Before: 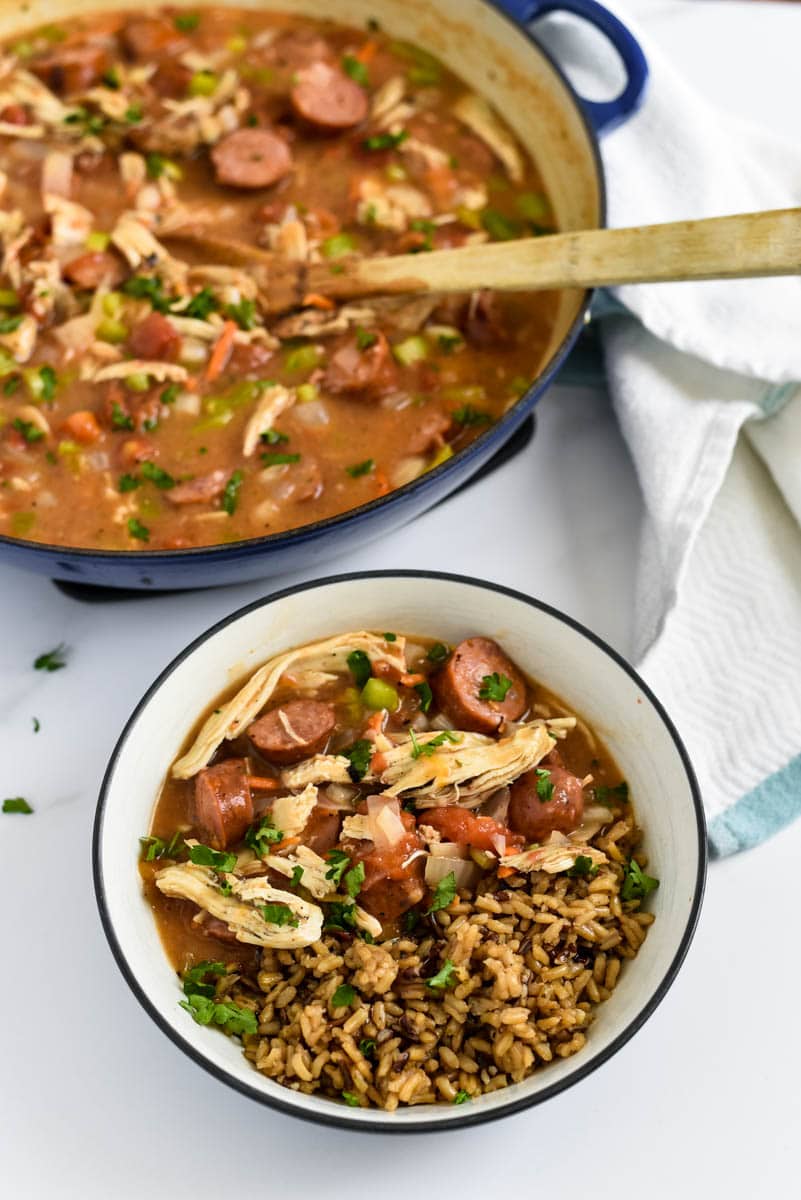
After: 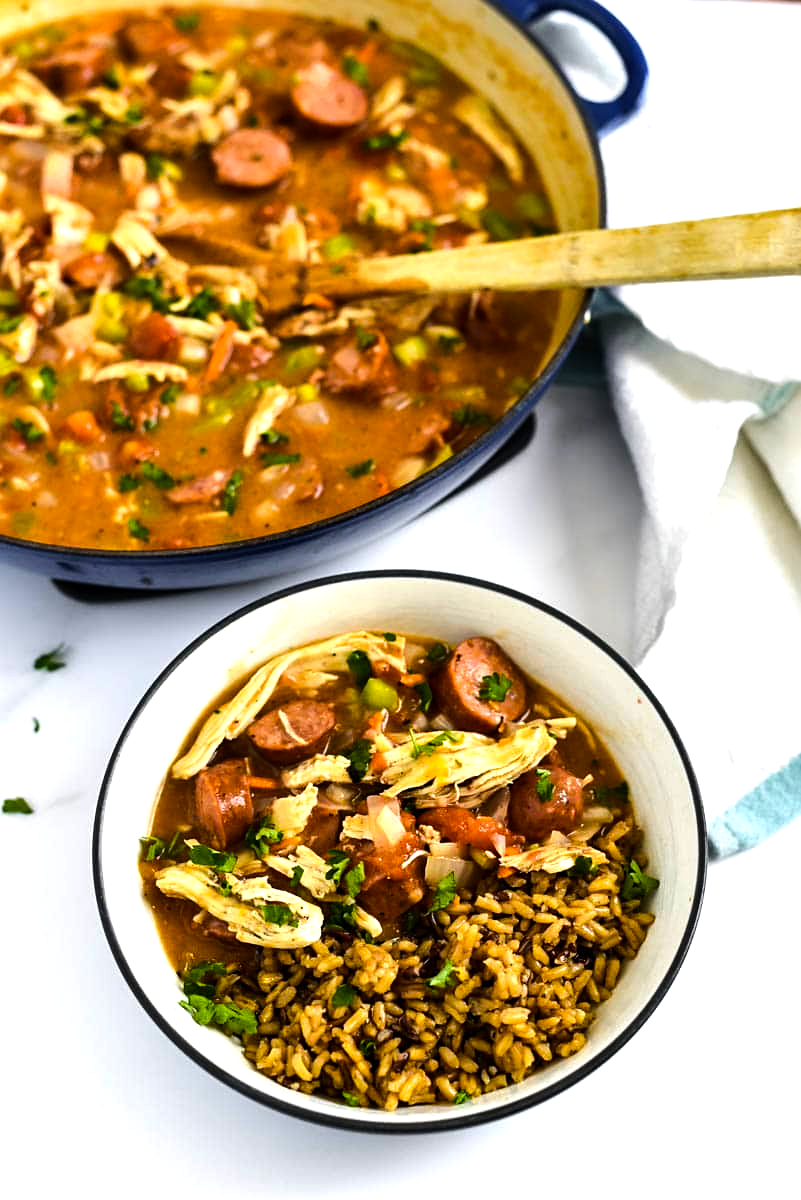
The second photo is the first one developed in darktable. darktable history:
color balance rgb: perceptual saturation grading › global saturation 24.993%, perceptual brilliance grading › highlights 17.847%, perceptual brilliance grading › mid-tones 31.328%, perceptual brilliance grading › shadows -30.537%
sharpen: amount 0.208
